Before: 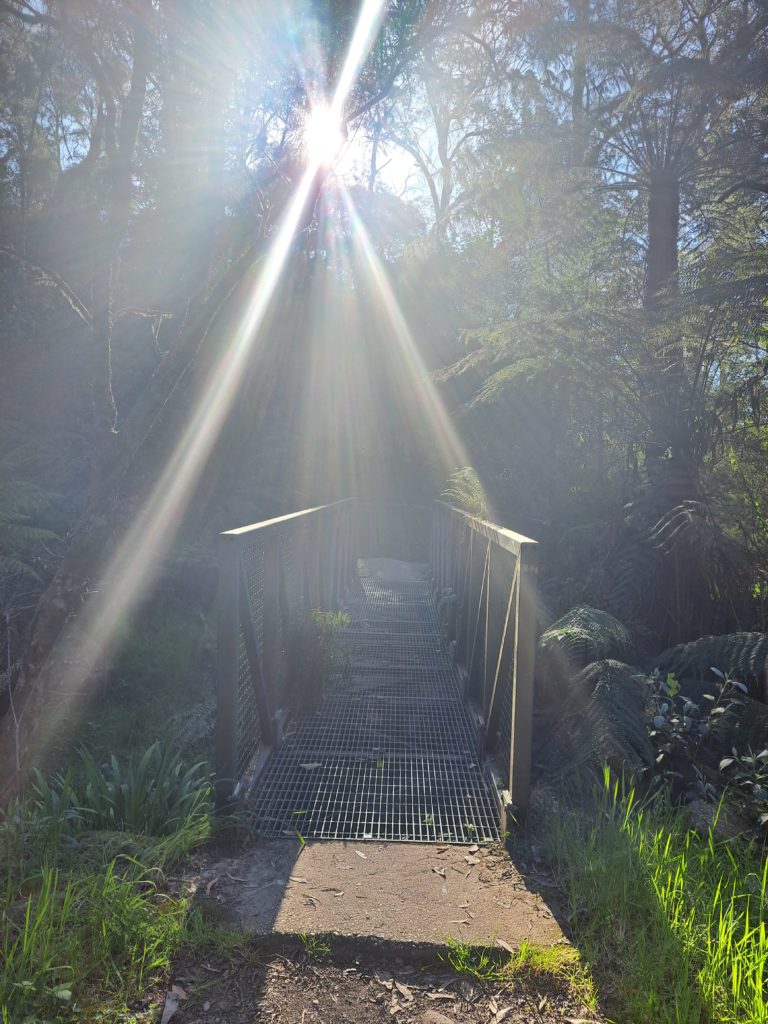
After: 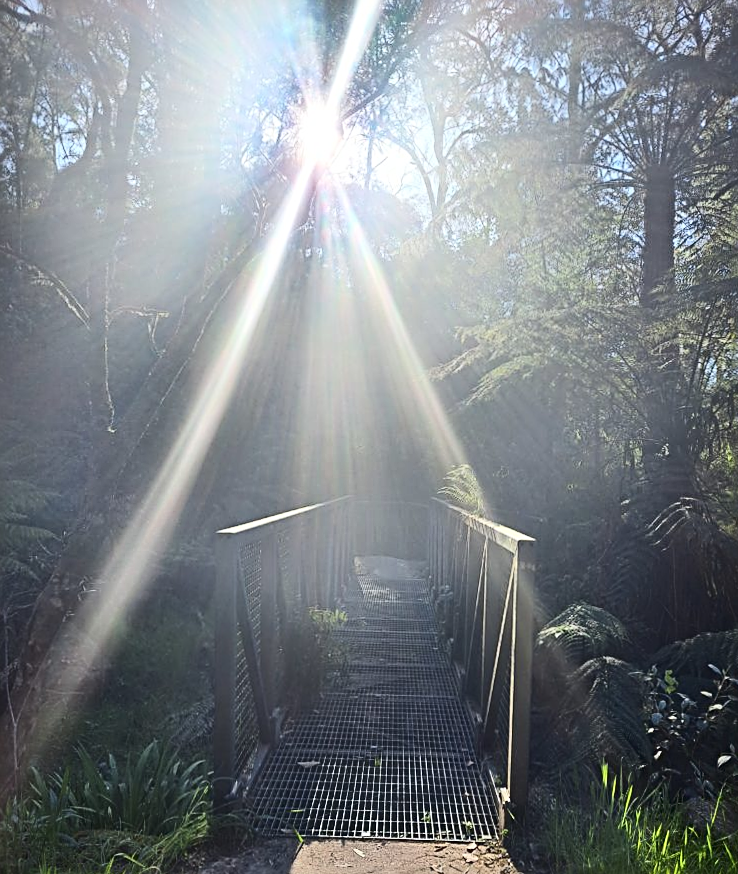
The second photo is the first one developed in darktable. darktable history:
crop and rotate: angle 0.2°, left 0.275%, right 3.127%, bottom 14.18%
tone equalizer: on, module defaults
sharpen: radius 2.543, amount 0.636
contrast brightness saturation: contrast 0.28
